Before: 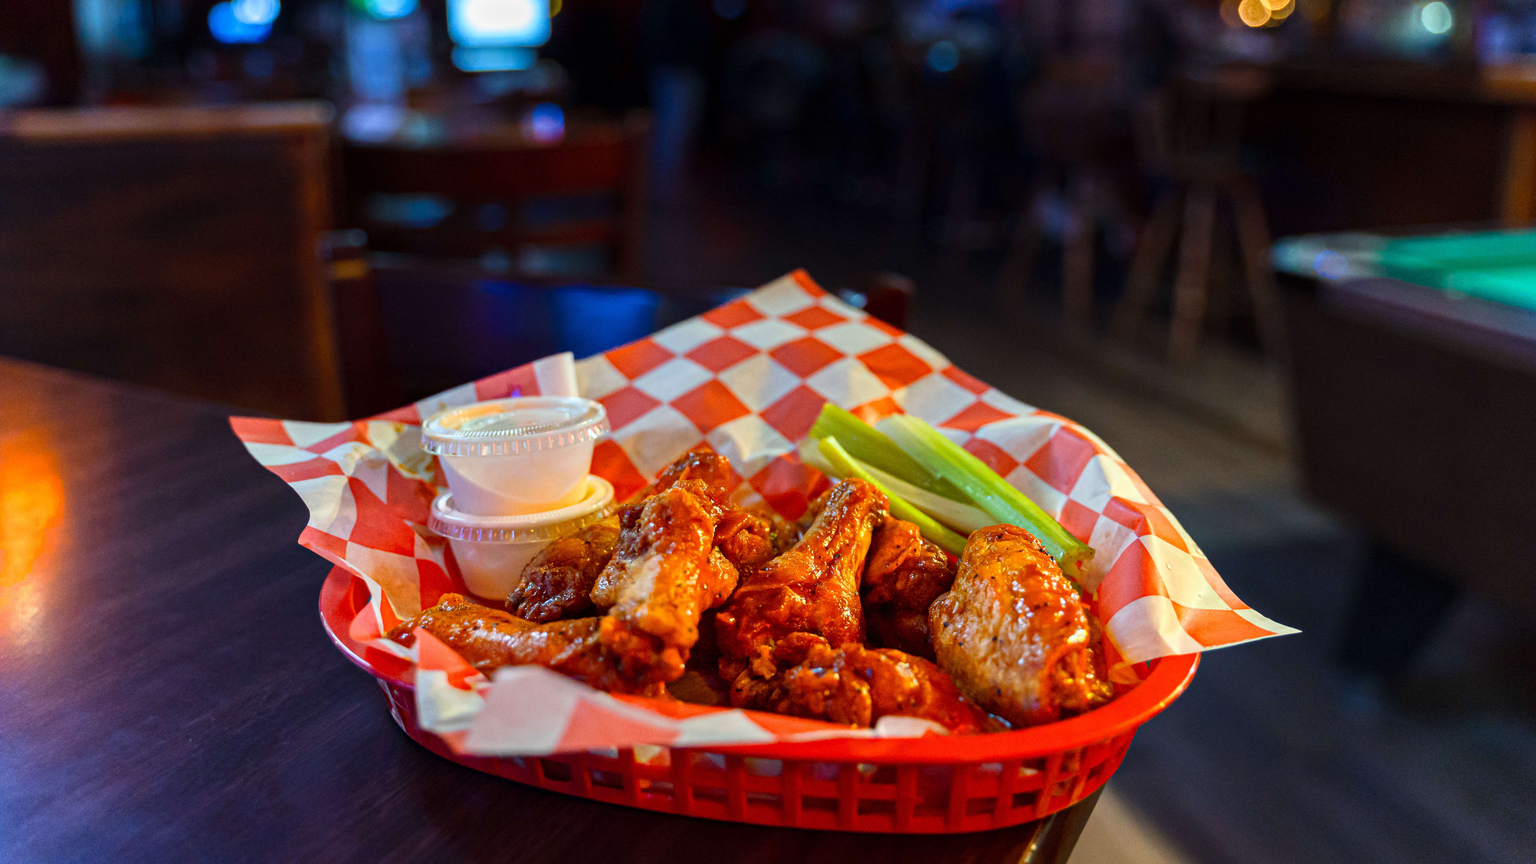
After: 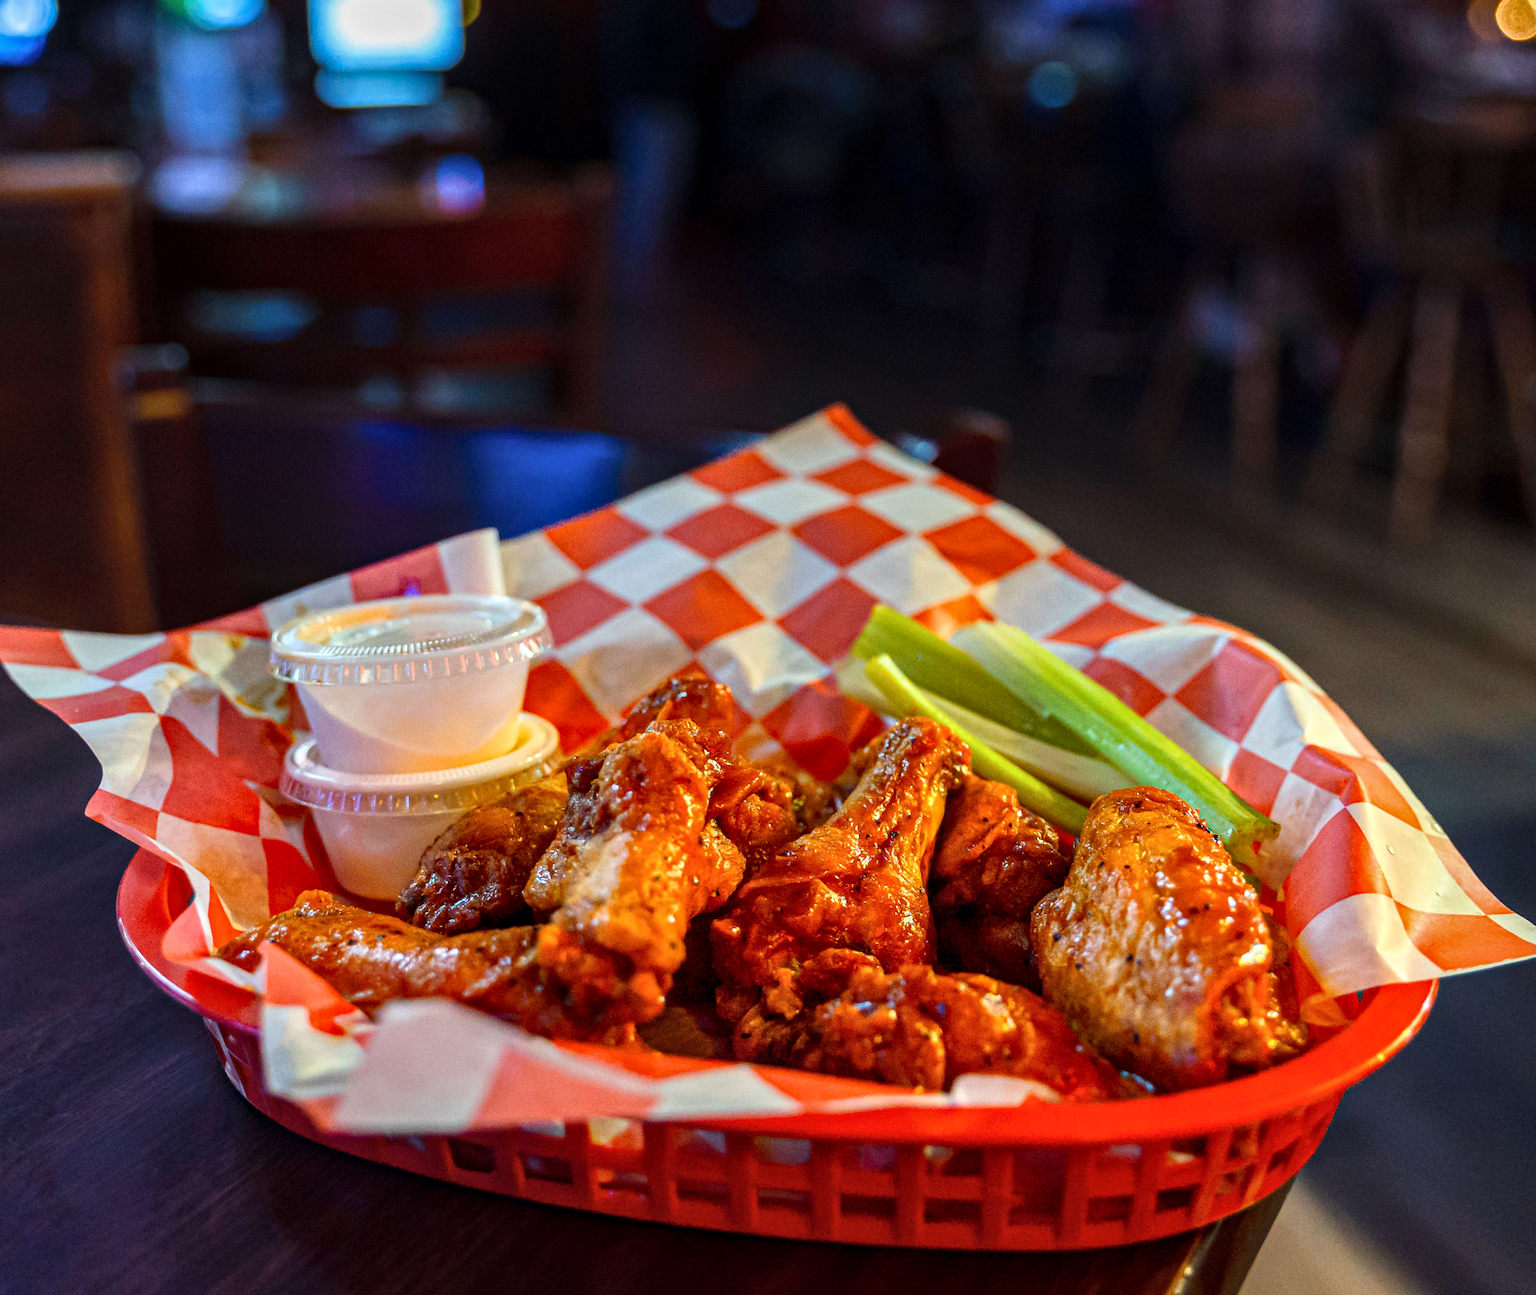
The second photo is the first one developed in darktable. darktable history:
local contrast: on, module defaults
crop and rotate: left 15.754%, right 17.579%
